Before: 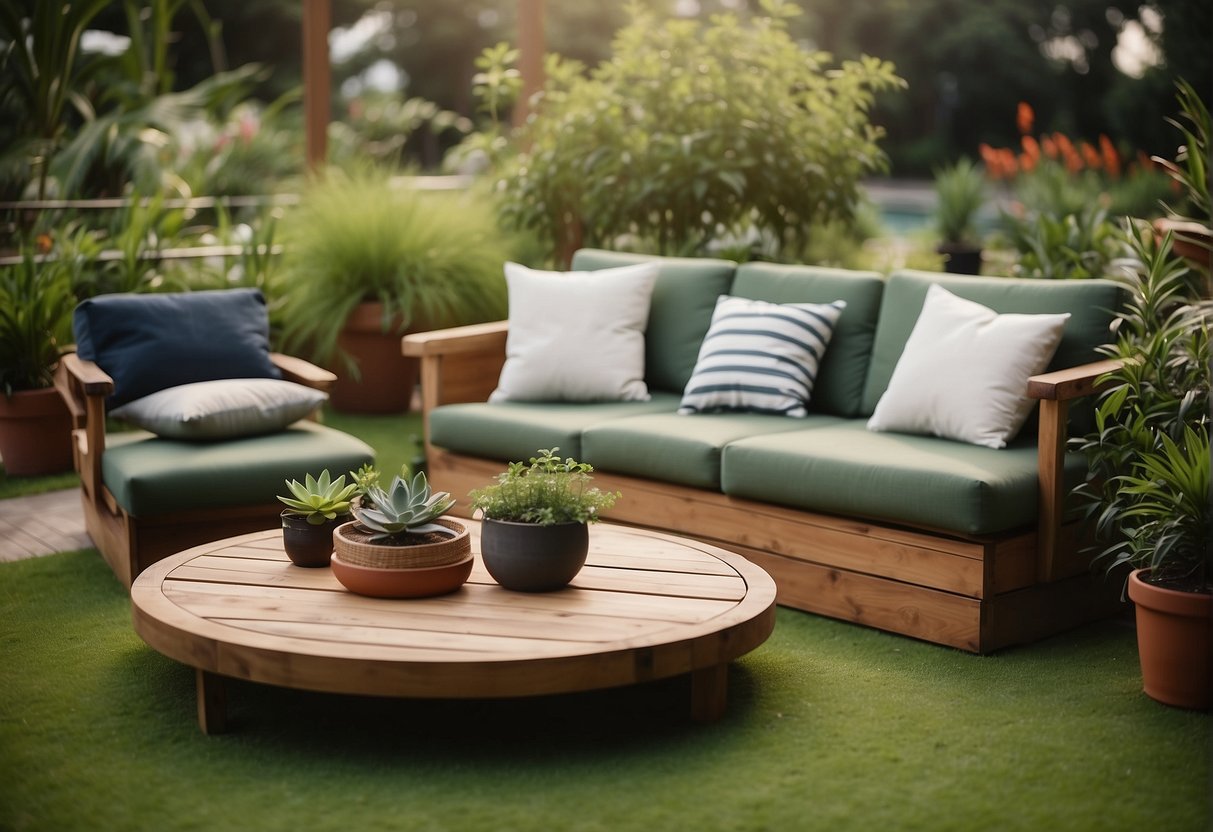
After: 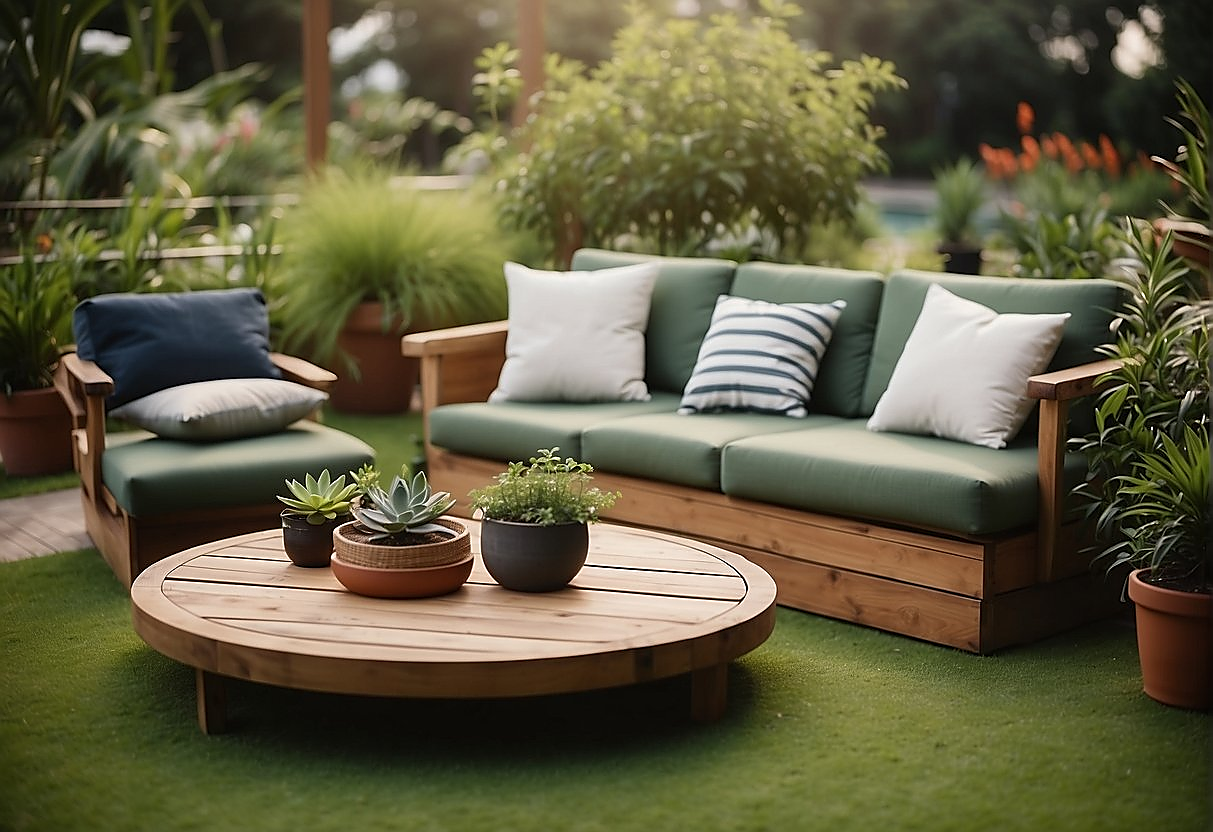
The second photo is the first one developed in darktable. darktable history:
sharpen: radius 1.378, amount 1.252, threshold 0.706
